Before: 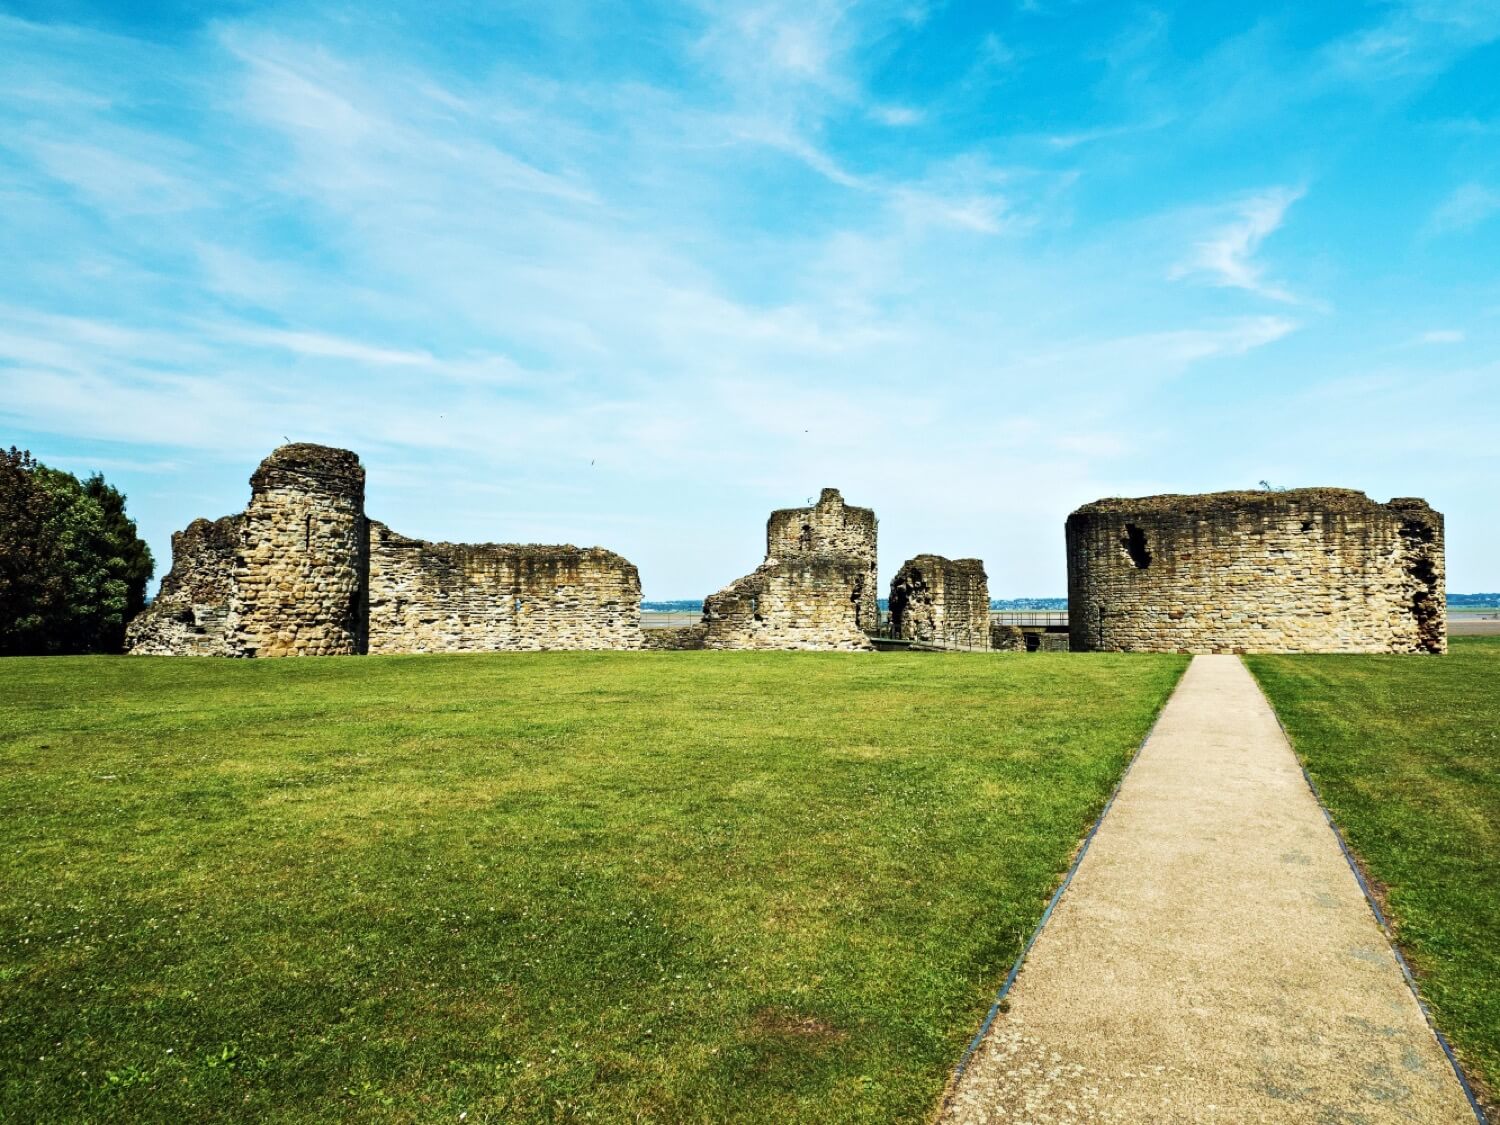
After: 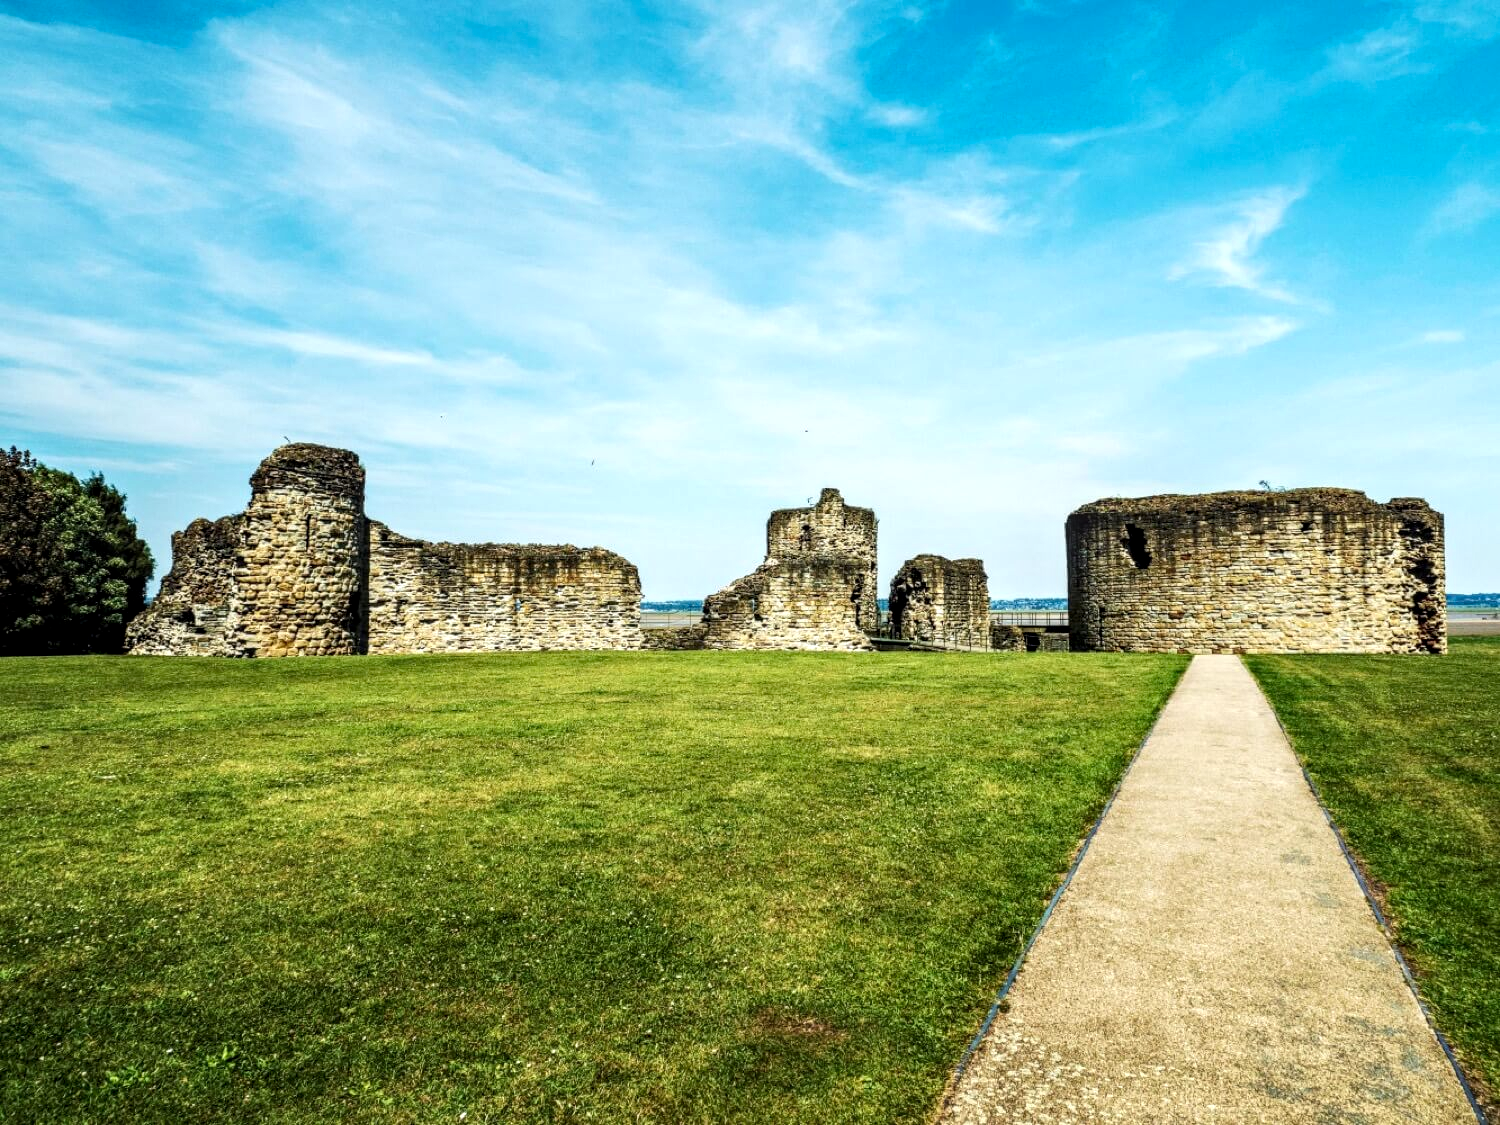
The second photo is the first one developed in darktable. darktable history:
contrast brightness saturation: contrast 0.036, saturation 0.066
local contrast: detail 142%
